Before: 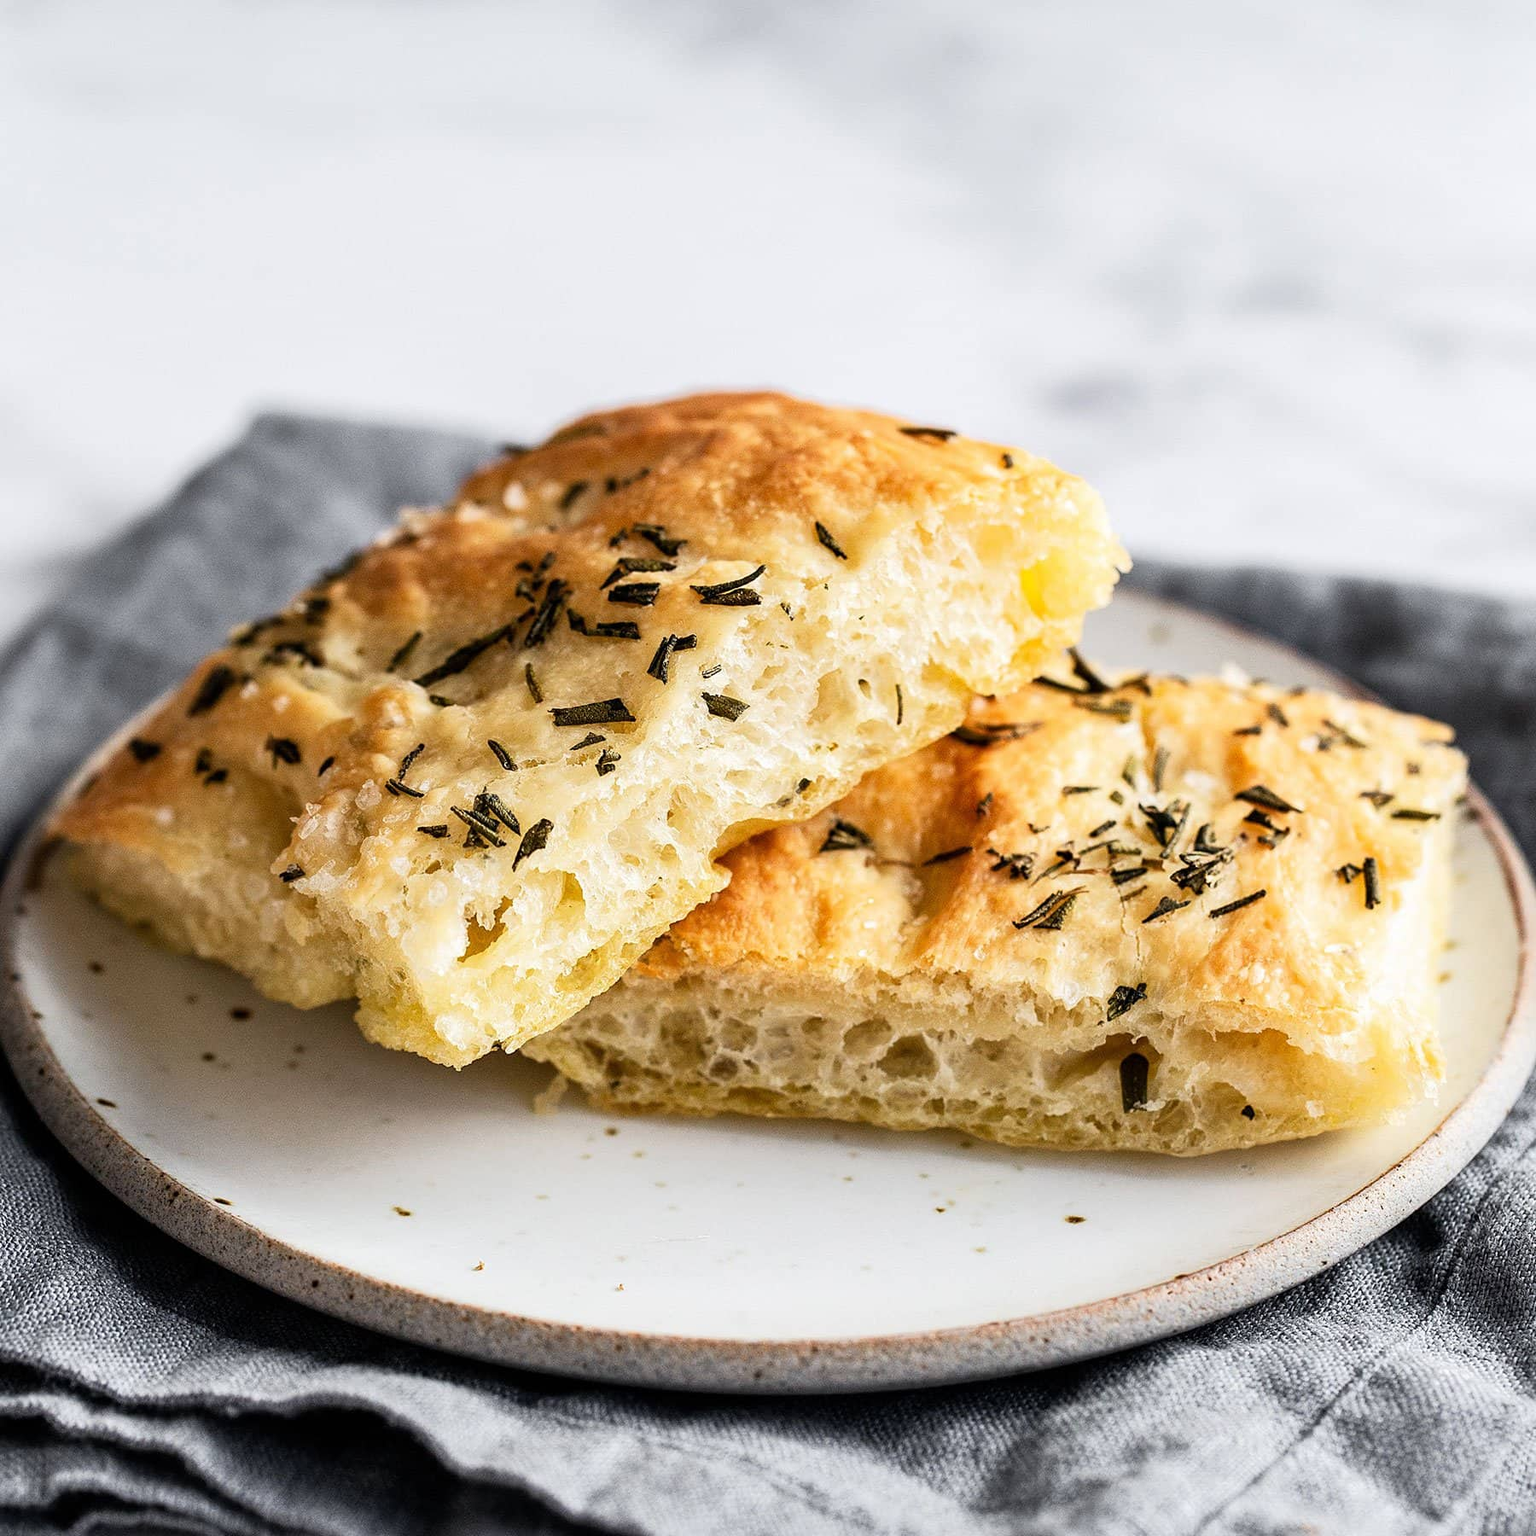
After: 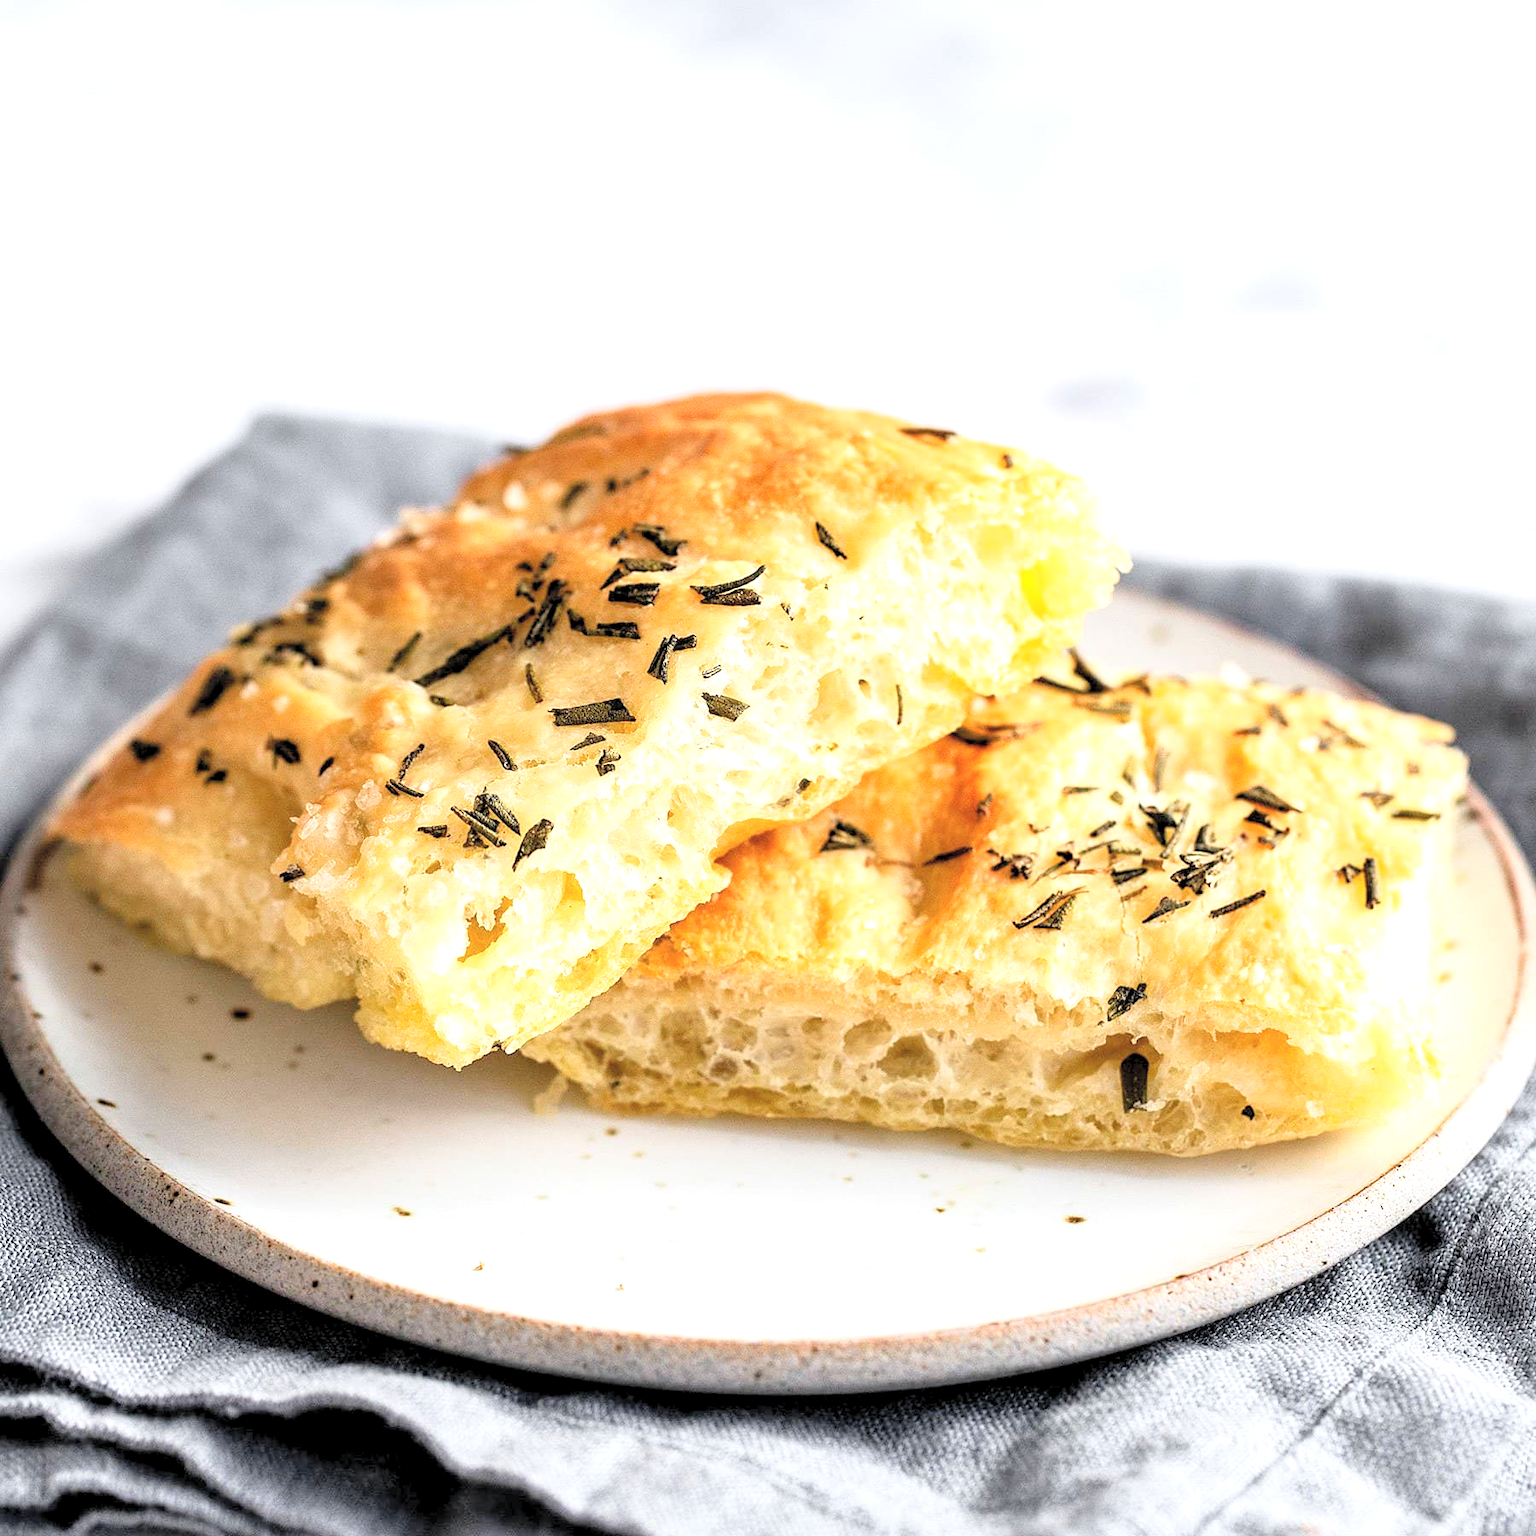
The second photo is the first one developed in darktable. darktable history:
contrast brightness saturation: brightness 0.149
levels: levels [0.044, 0.416, 0.908]
